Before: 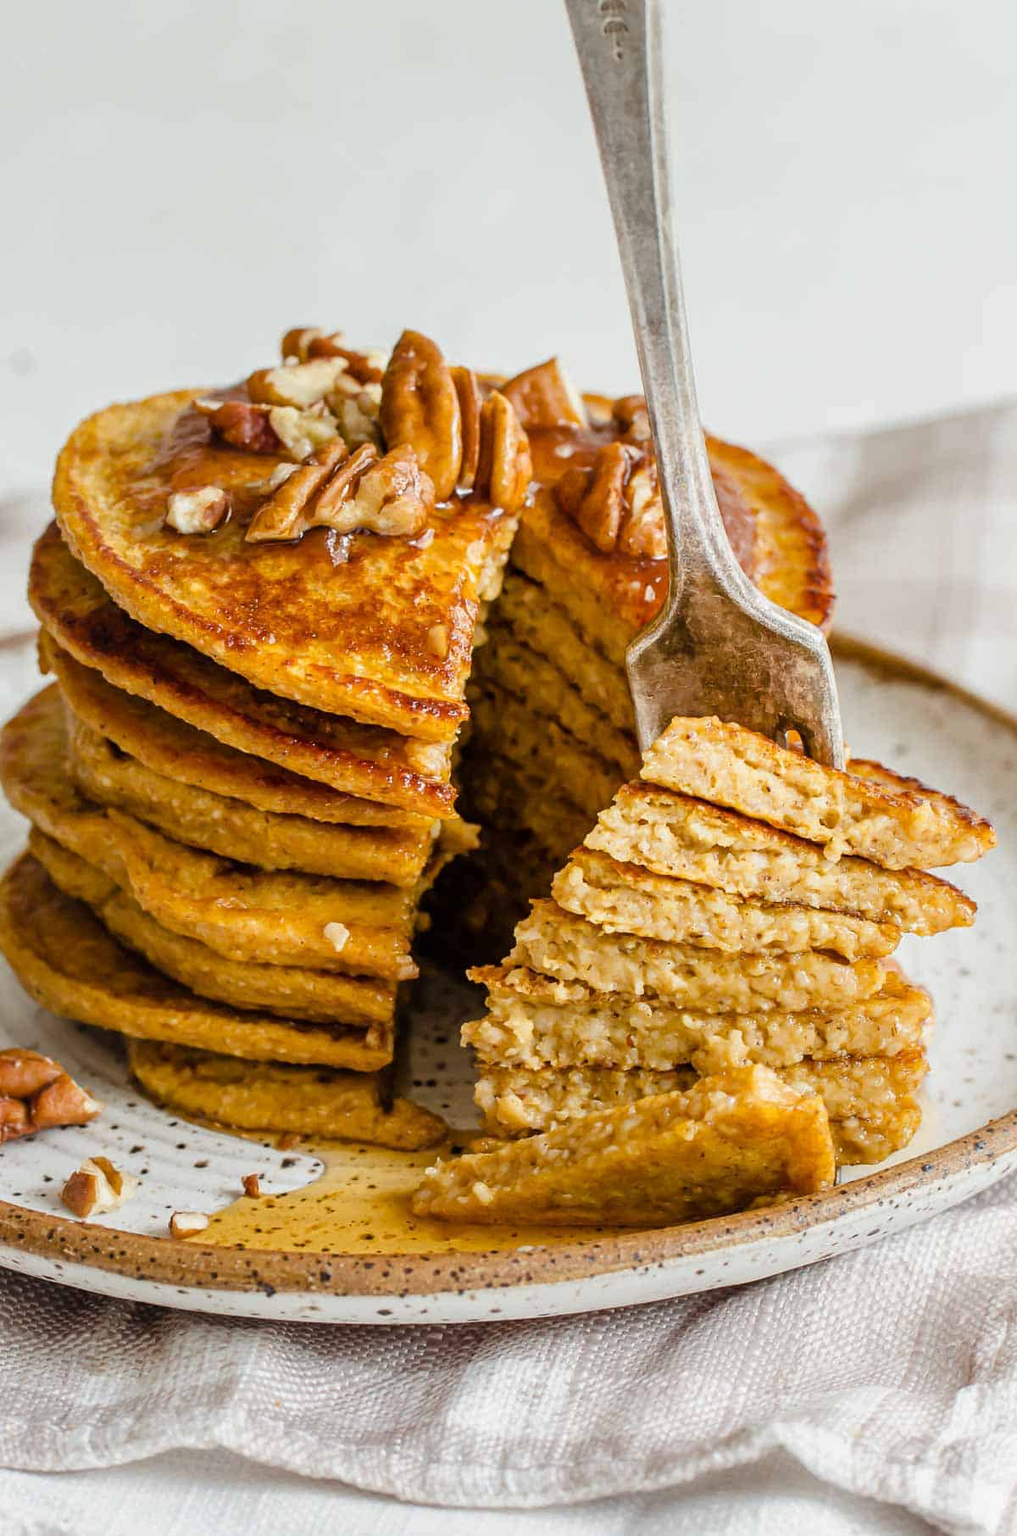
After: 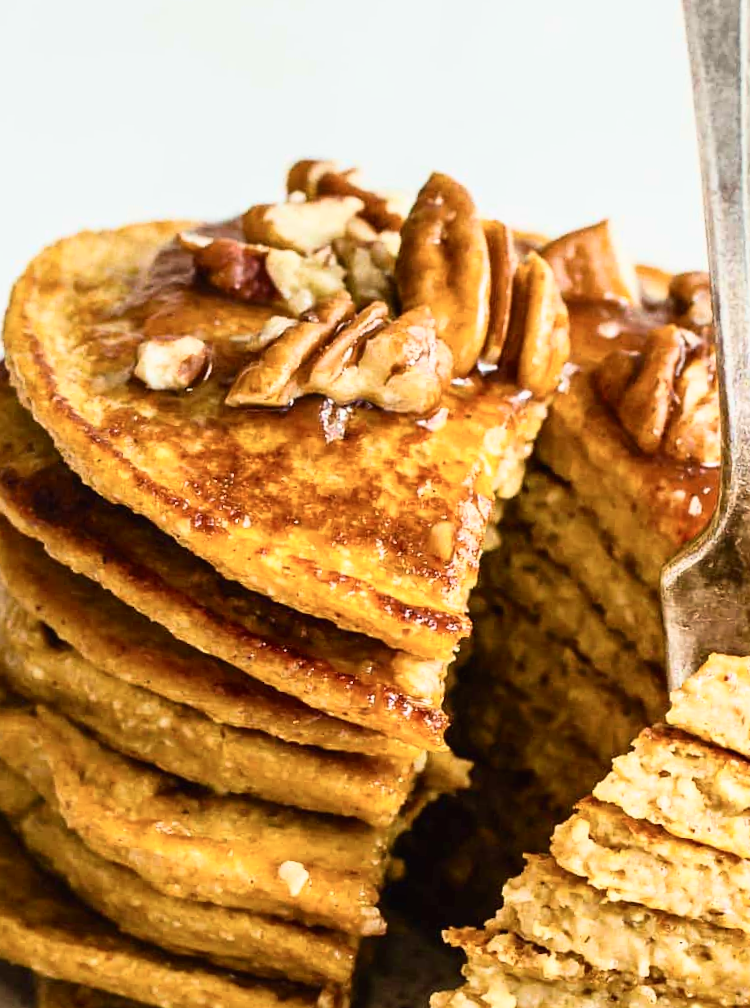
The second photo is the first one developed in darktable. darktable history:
velvia: on, module defaults
crop and rotate: angle -4.82°, left 2.082%, top 6.843%, right 27.627%, bottom 30.608%
tone curve: curves: ch0 [(0, 0.013) (0.198, 0.175) (0.512, 0.582) (0.625, 0.754) (0.81, 0.934) (1, 1)], color space Lab, independent channels, preserve colors none
